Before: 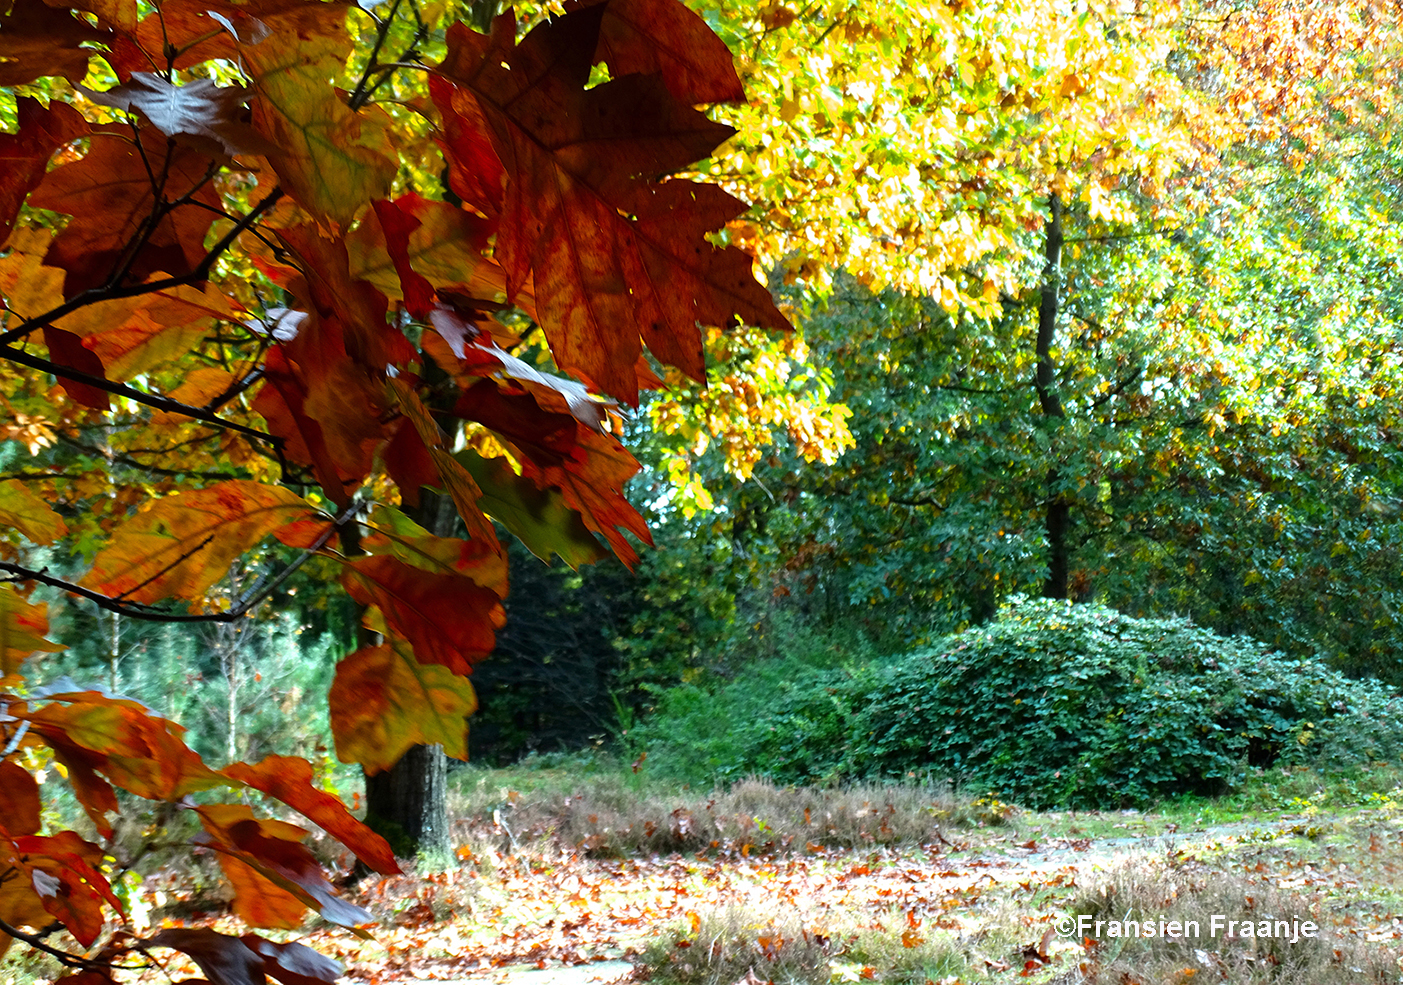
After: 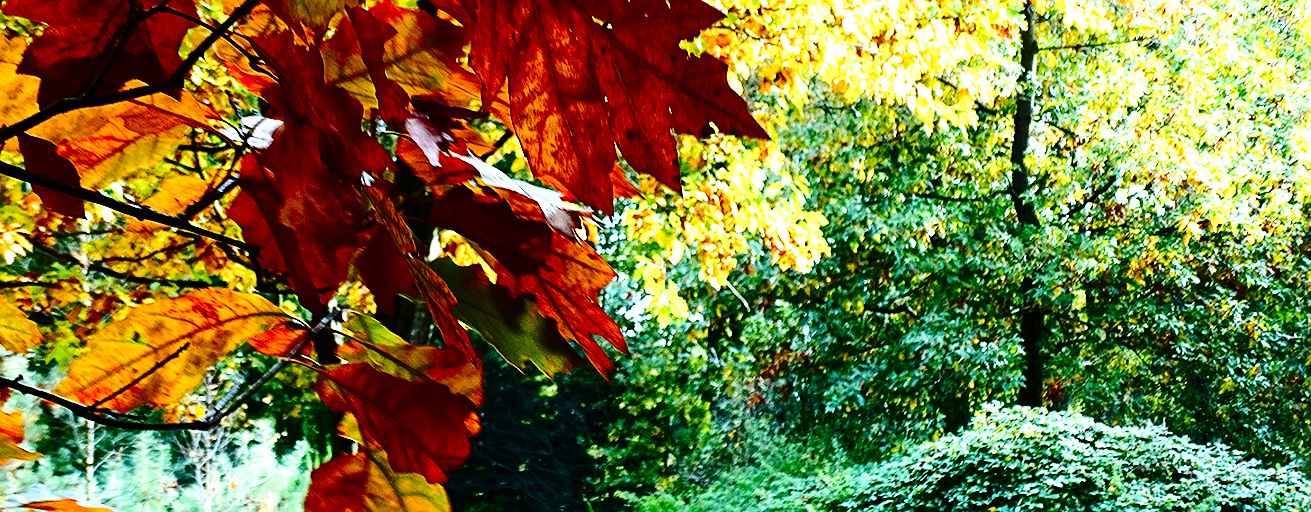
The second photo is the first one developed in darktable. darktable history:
sharpen: on, module defaults
crop: left 1.823%, top 19.569%, right 4.691%, bottom 28.357%
contrast brightness saturation: contrast 0.273
base curve: curves: ch0 [(0, 0) (0.028, 0.03) (0.105, 0.232) (0.387, 0.748) (0.754, 0.968) (1, 1)], preserve colors none
